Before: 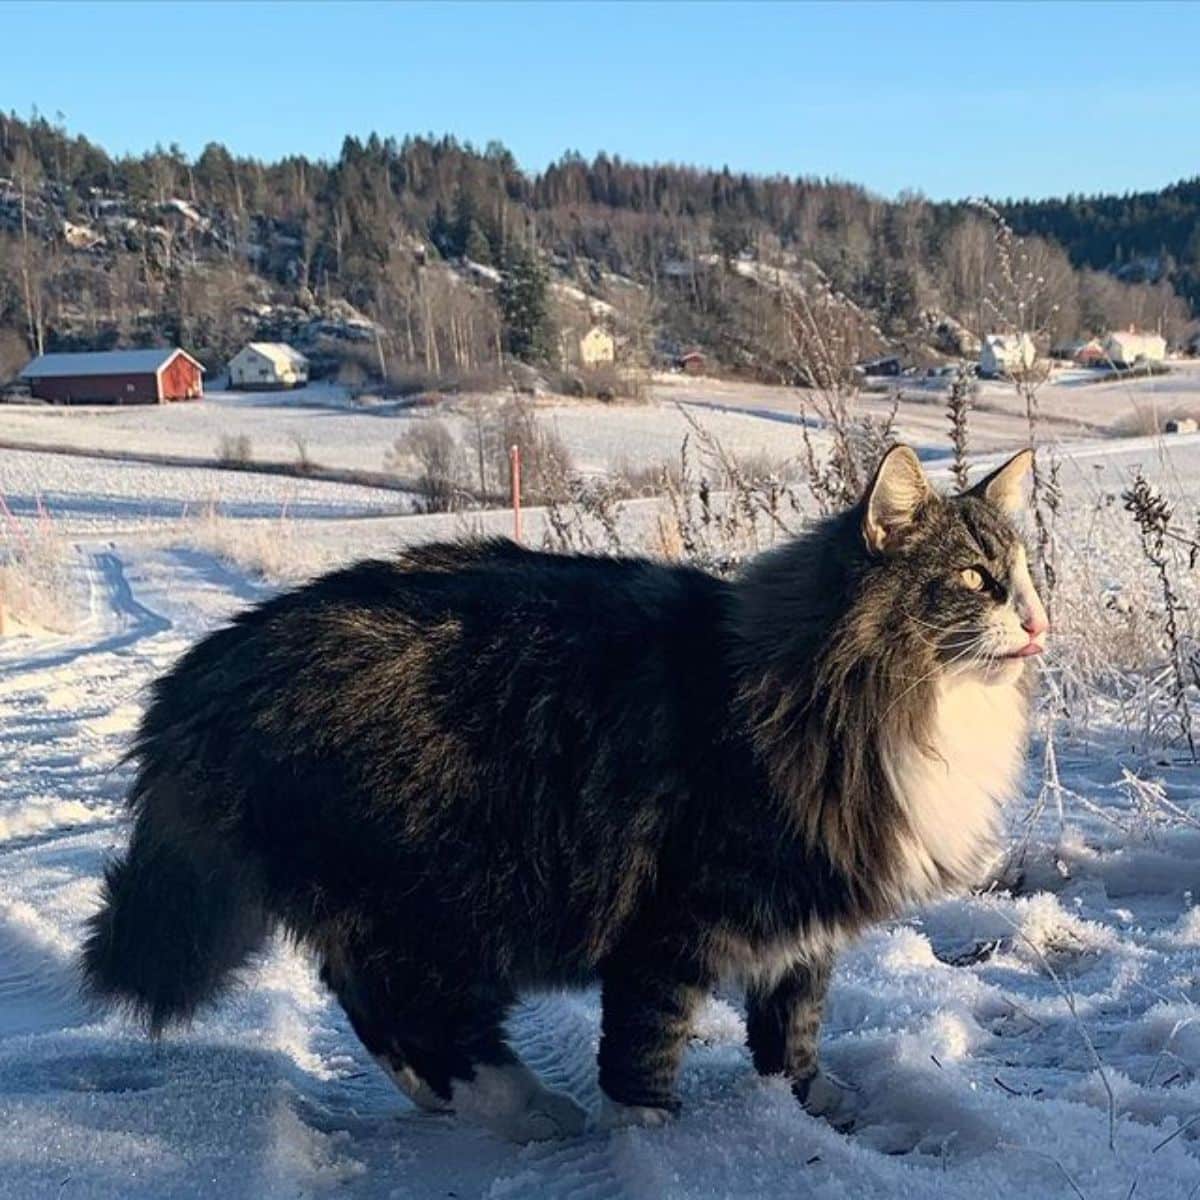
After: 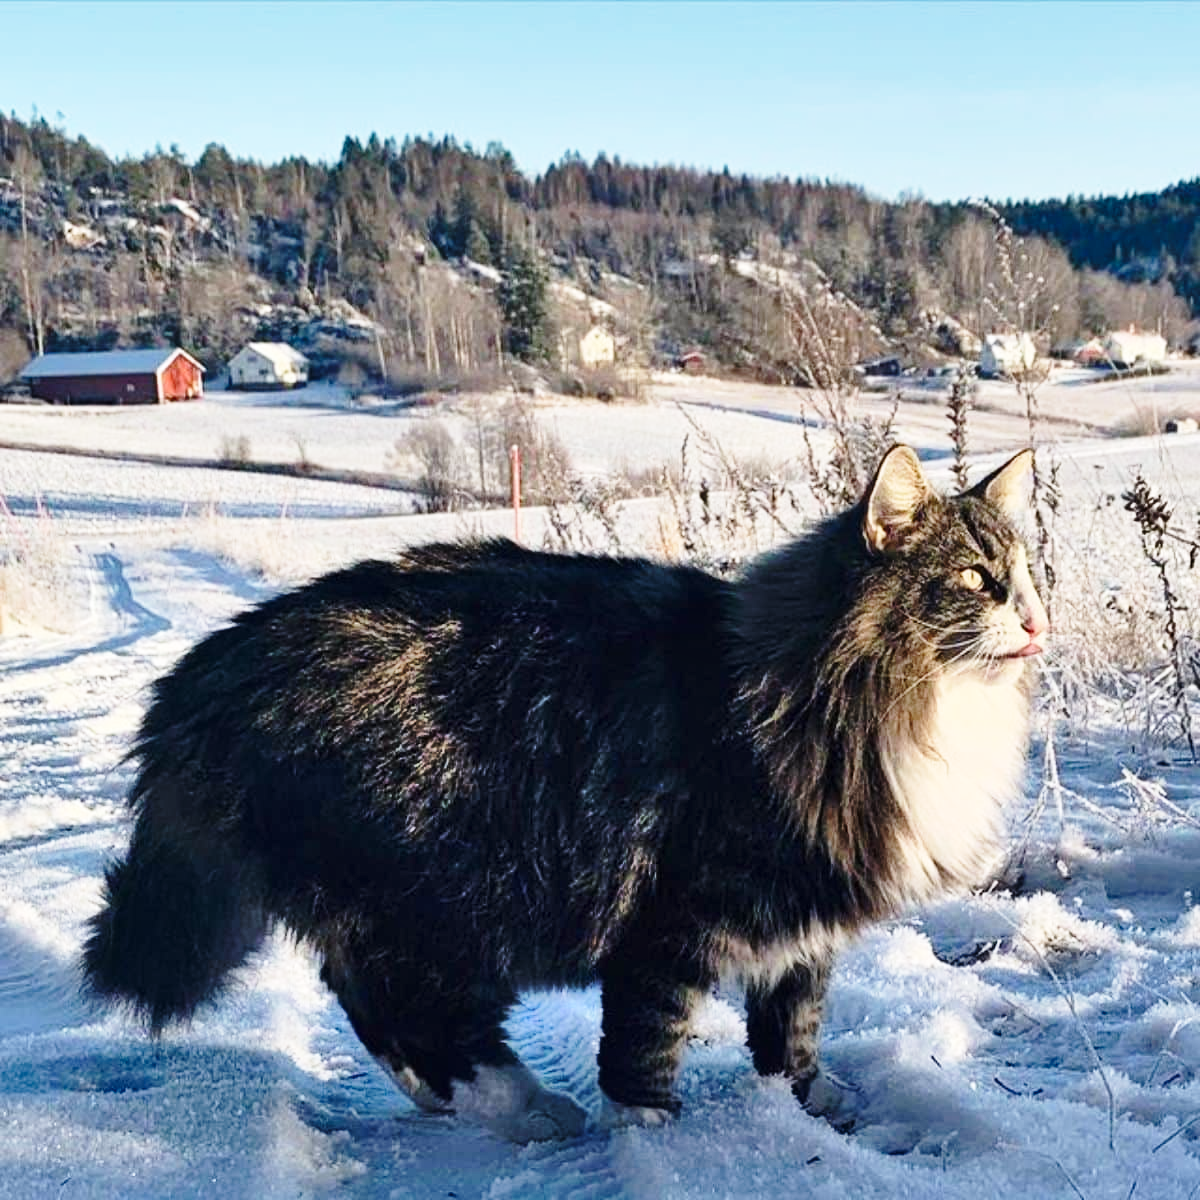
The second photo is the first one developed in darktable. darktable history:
base curve: curves: ch0 [(0, 0) (0.028, 0.03) (0.121, 0.232) (0.46, 0.748) (0.859, 0.968) (1, 1)], preserve colors none
shadows and highlights: shadows 60, soften with gaussian
